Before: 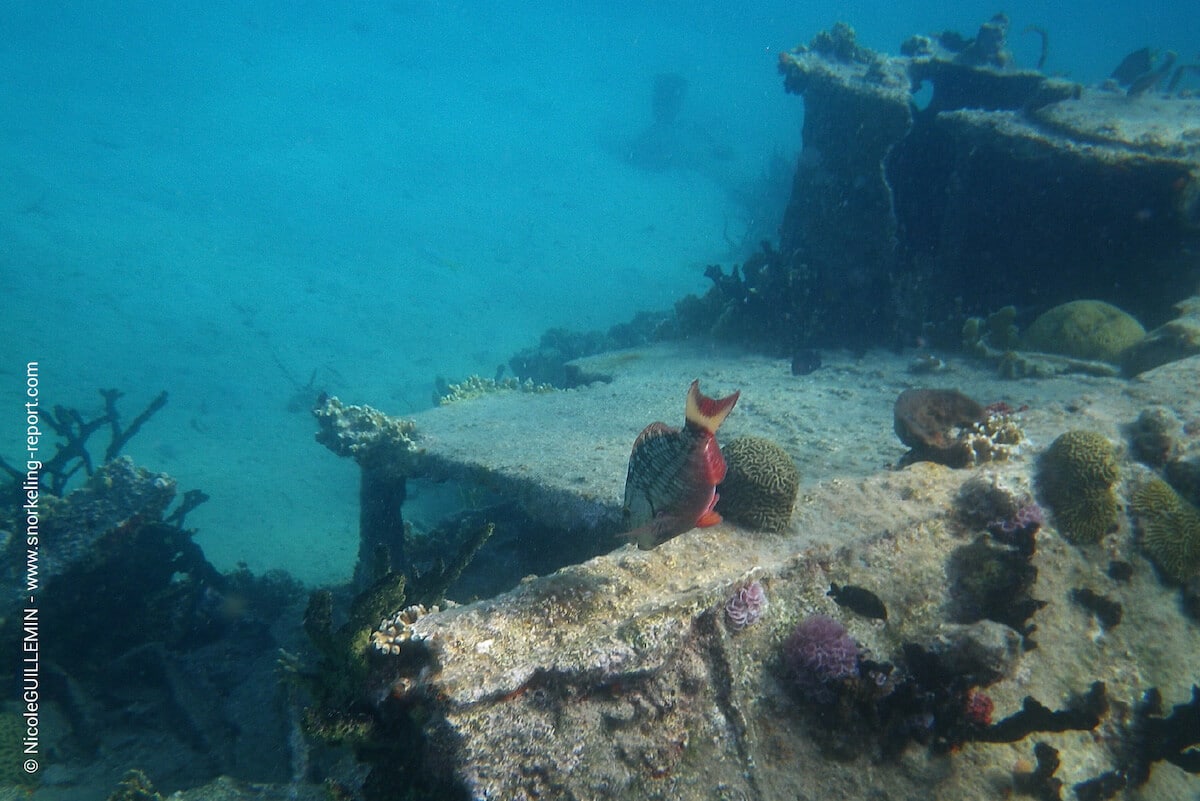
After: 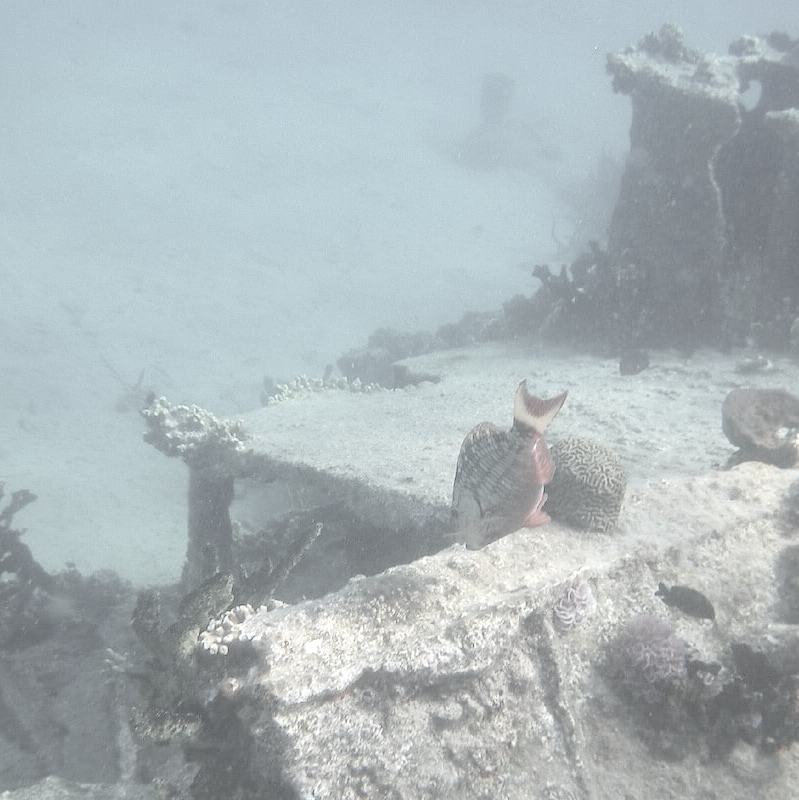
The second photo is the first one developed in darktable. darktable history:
local contrast: highlights 0%, shadows 0%, detail 182%
crop and rotate: left 14.385%, right 18.948%
contrast brightness saturation: contrast -0.32, brightness 0.75, saturation -0.78
